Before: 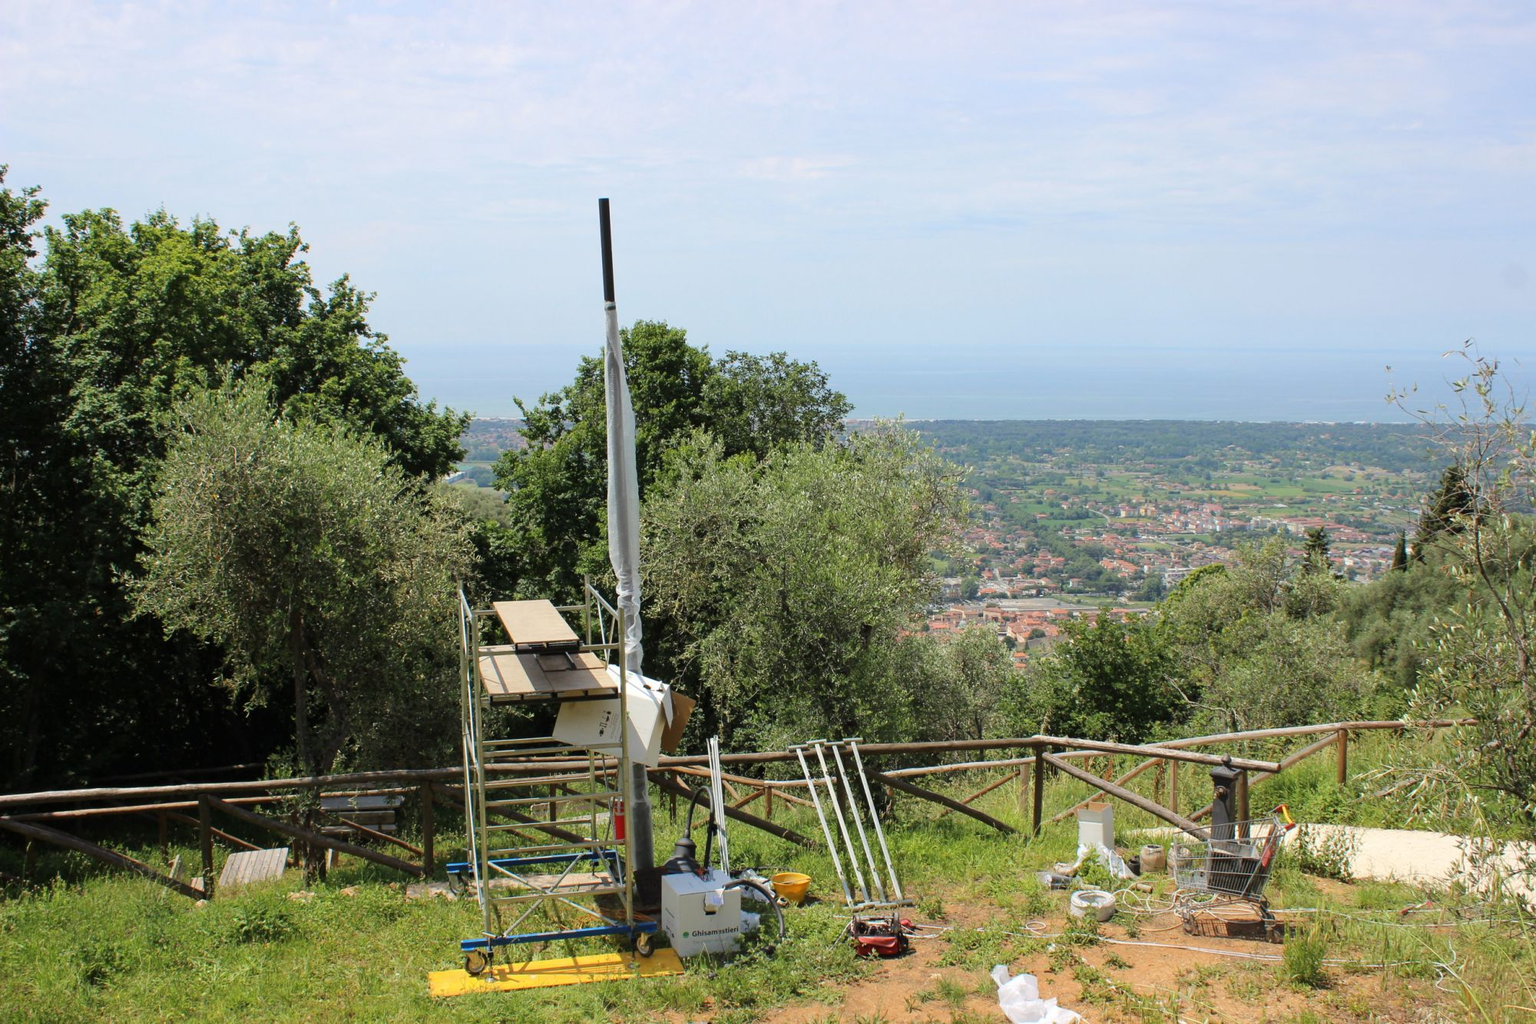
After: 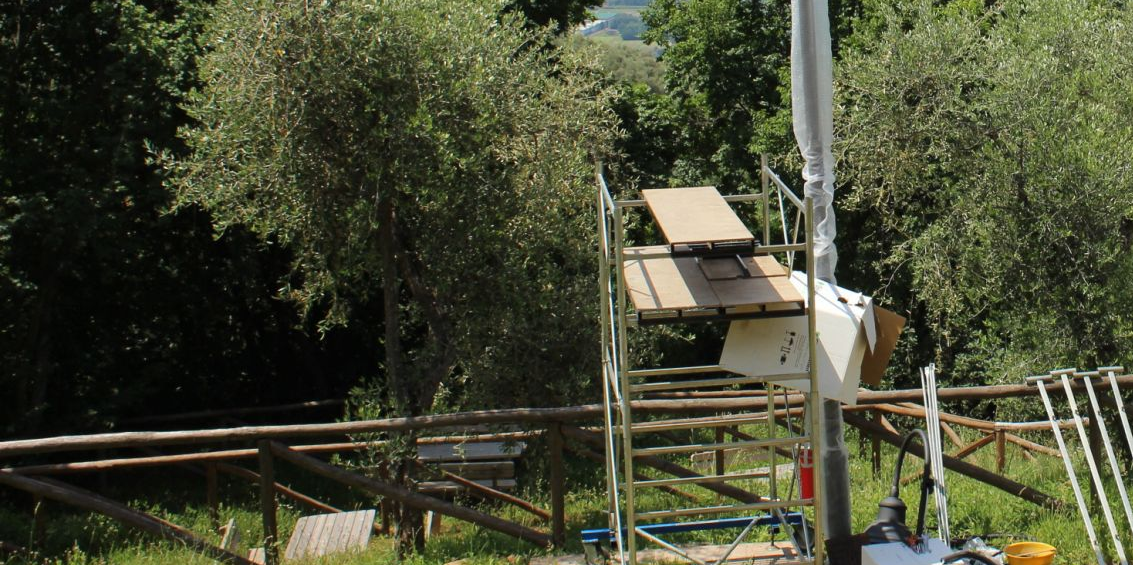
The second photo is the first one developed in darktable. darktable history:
crop: top 44.573%, right 43.347%, bottom 13.015%
